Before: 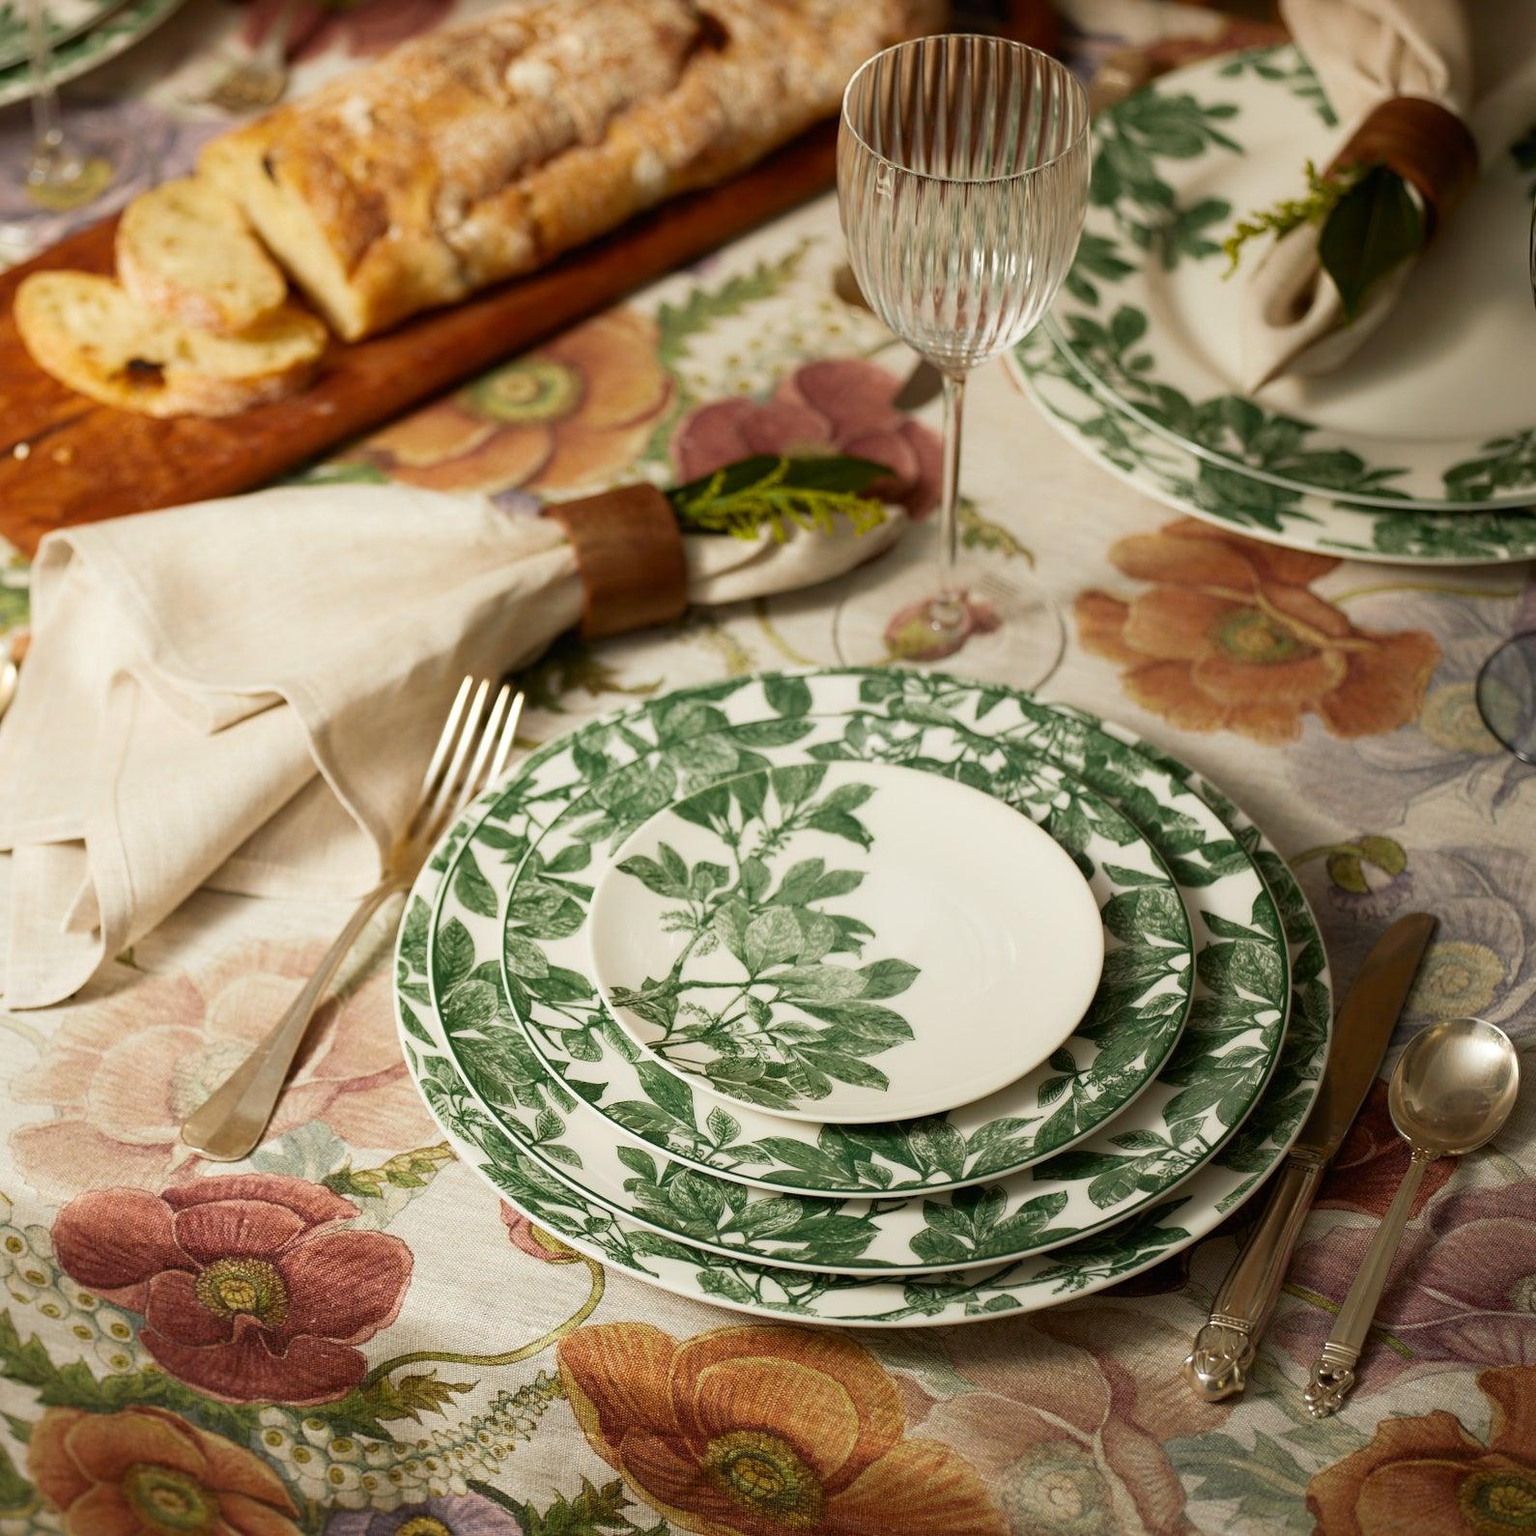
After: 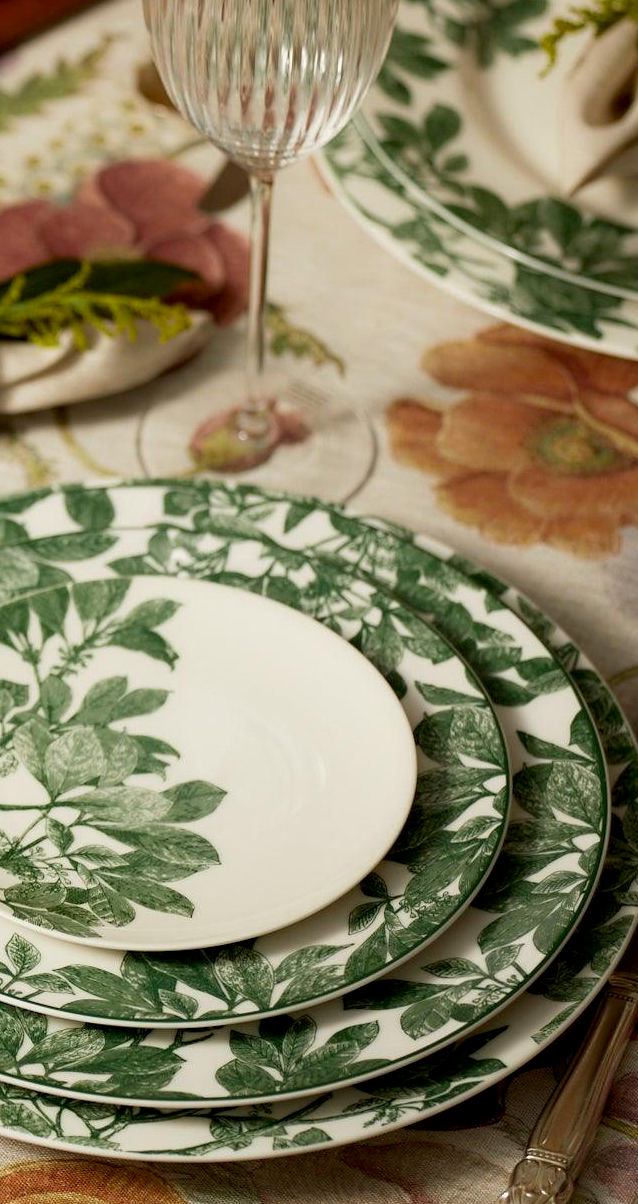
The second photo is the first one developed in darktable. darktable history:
crop: left 45.721%, top 13.393%, right 14.118%, bottom 10.01%
exposure: black level correction 0.005, exposure 0.001 EV, compensate highlight preservation false
